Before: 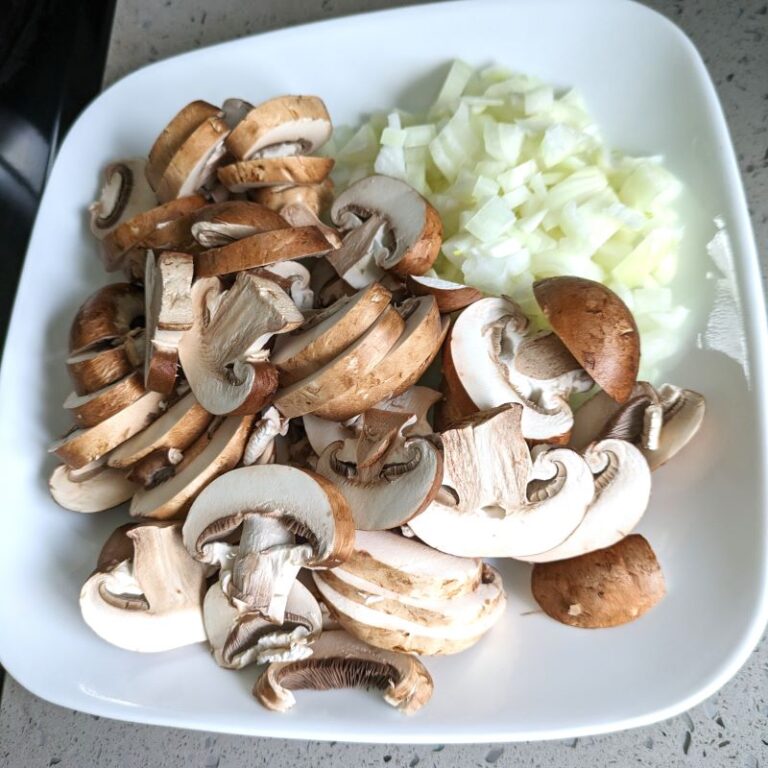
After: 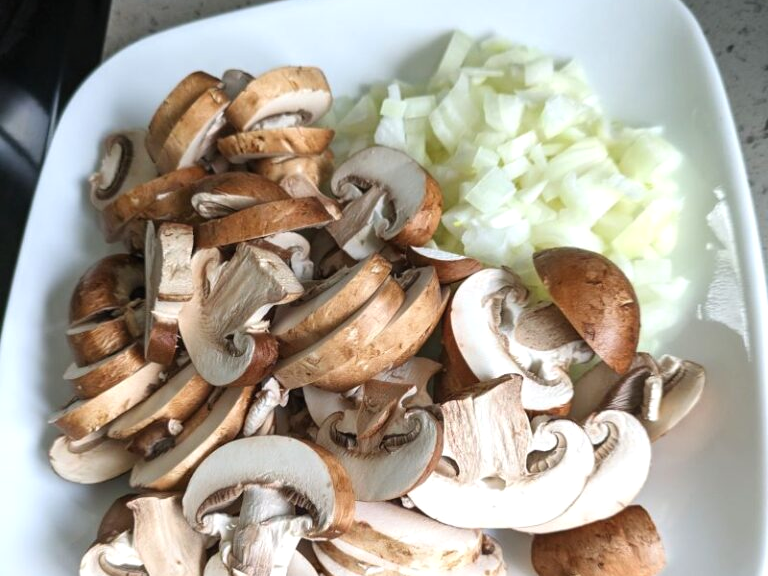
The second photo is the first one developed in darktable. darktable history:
crop: top 3.857%, bottom 21.132%
exposure: black level correction -0.001, exposure 0.08 EV, compensate highlight preservation false
